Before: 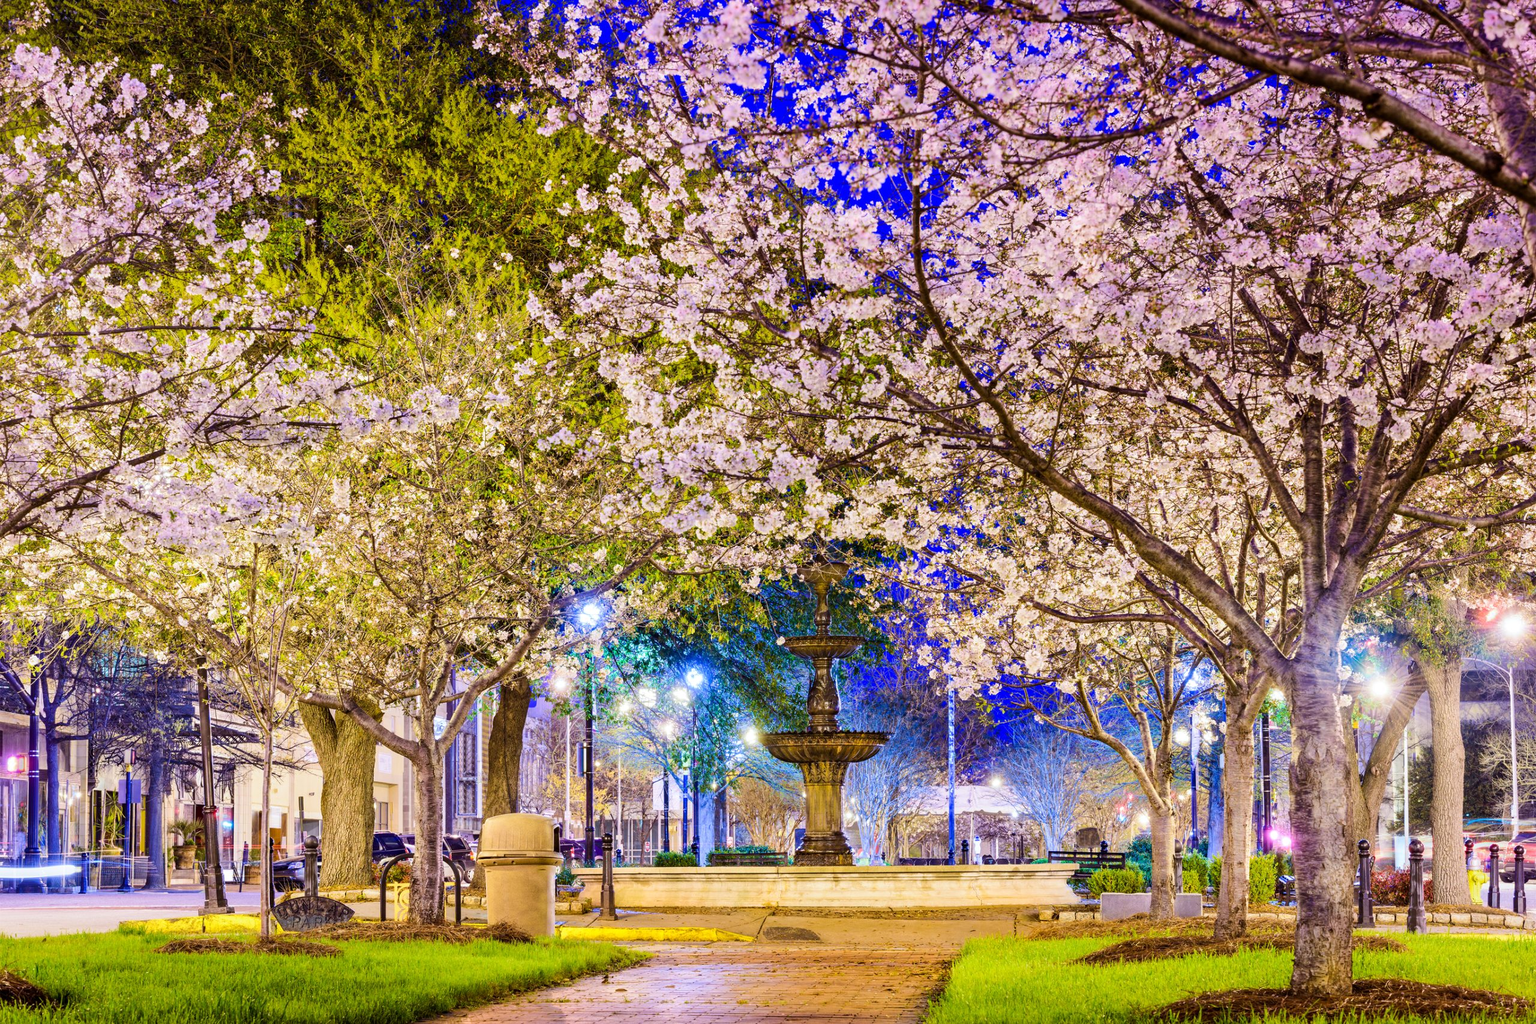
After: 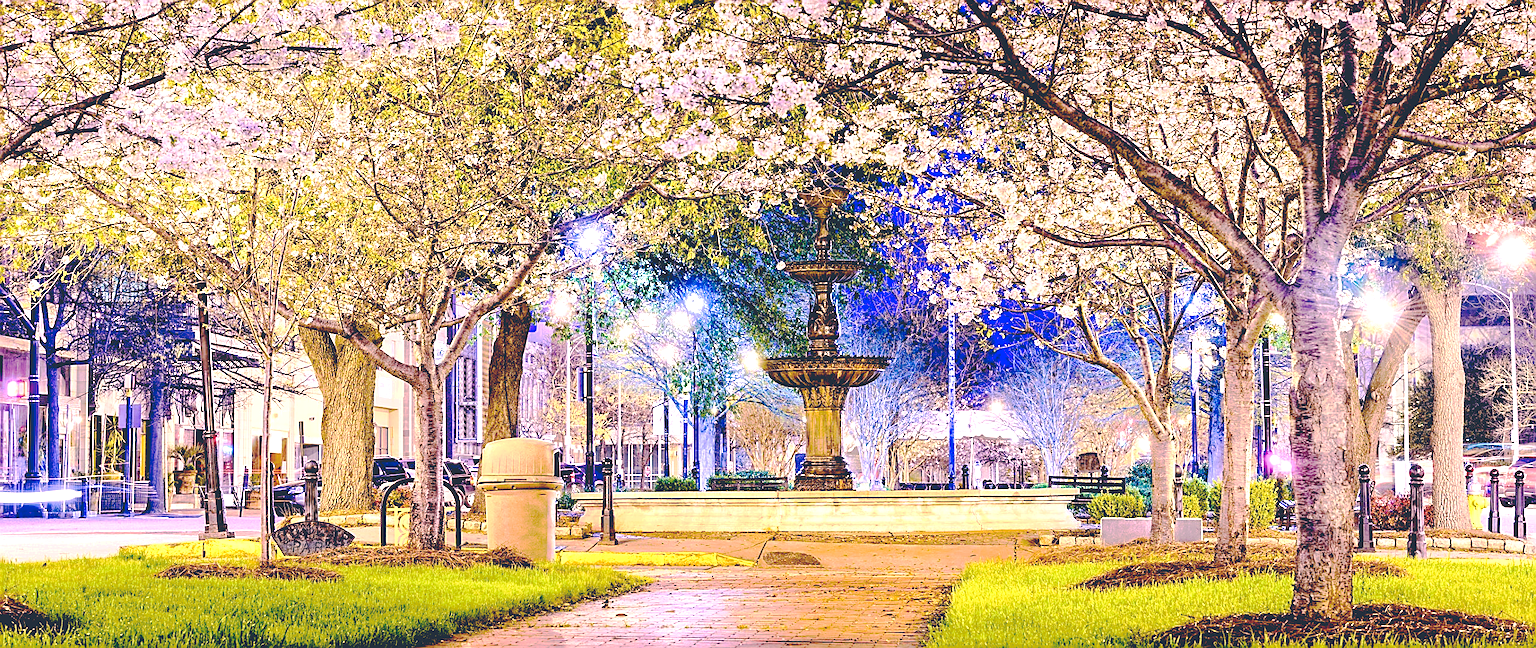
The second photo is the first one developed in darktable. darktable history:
crop and rotate: top 36.718%
color correction: highlights a* 14.06, highlights b* 5.69, shadows a* -6, shadows b* -15.67, saturation 0.87
exposure: black level correction -0.002, exposure 0.532 EV, compensate highlight preservation false
base curve: curves: ch0 [(0.065, 0.026) (0.236, 0.358) (0.53, 0.546) (0.777, 0.841) (0.924, 0.992)], preserve colors none
sharpen: amount 1.016
